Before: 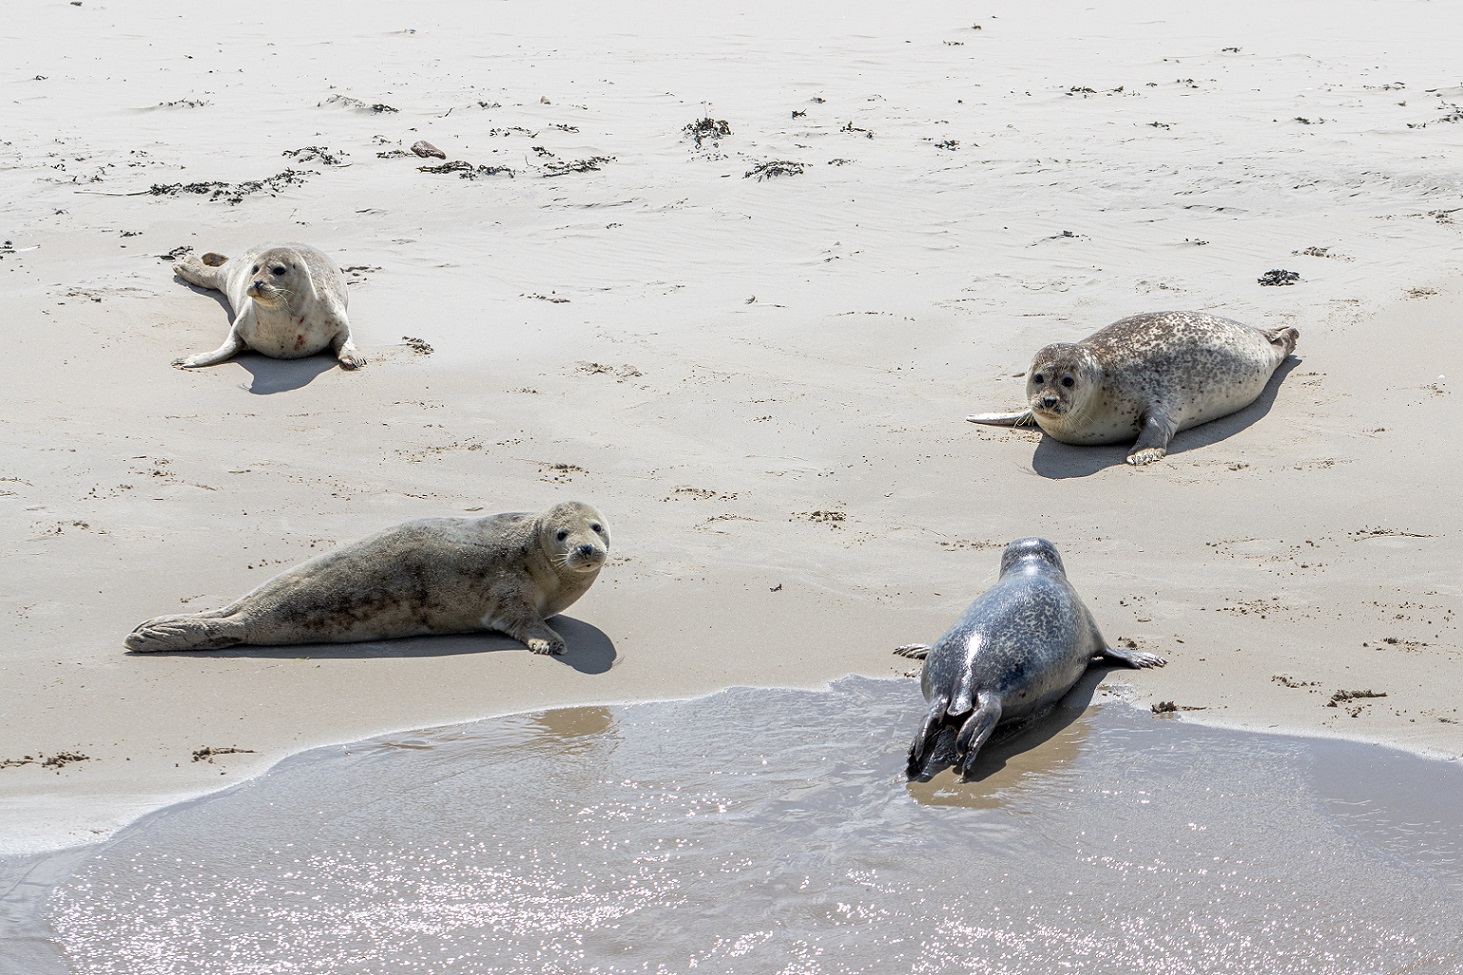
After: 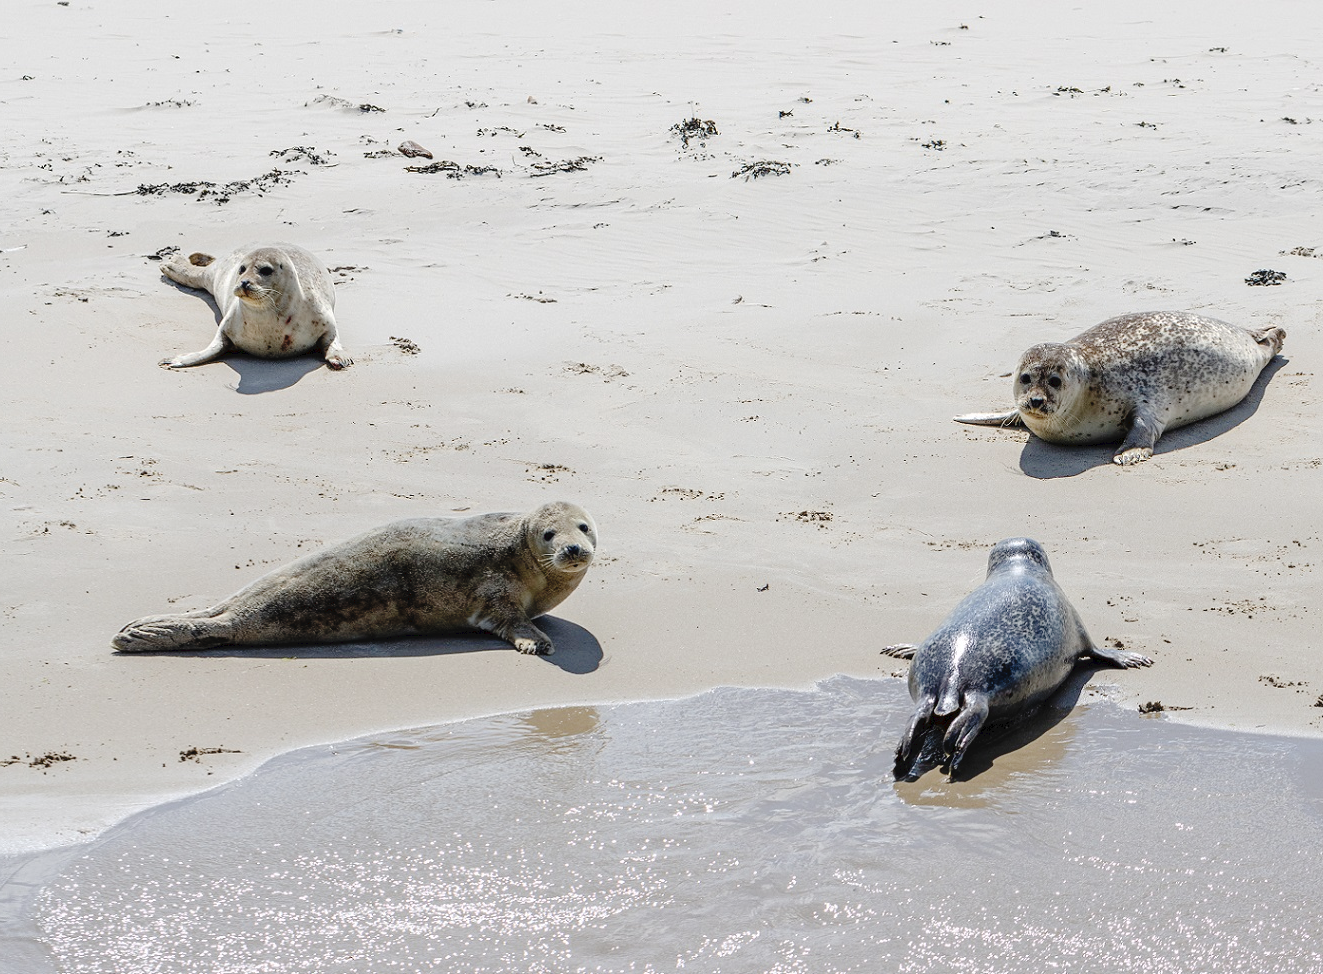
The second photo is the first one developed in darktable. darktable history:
tone curve: curves: ch0 [(0, 0) (0.003, 0.041) (0.011, 0.042) (0.025, 0.041) (0.044, 0.043) (0.069, 0.048) (0.1, 0.059) (0.136, 0.079) (0.177, 0.107) (0.224, 0.152) (0.277, 0.235) (0.335, 0.331) (0.399, 0.427) (0.468, 0.512) (0.543, 0.595) (0.623, 0.668) (0.709, 0.736) (0.801, 0.813) (0.898, 0.891) (1, 1)], preserve colors none
crop and rotate: left 0.937%, right 8.591%
